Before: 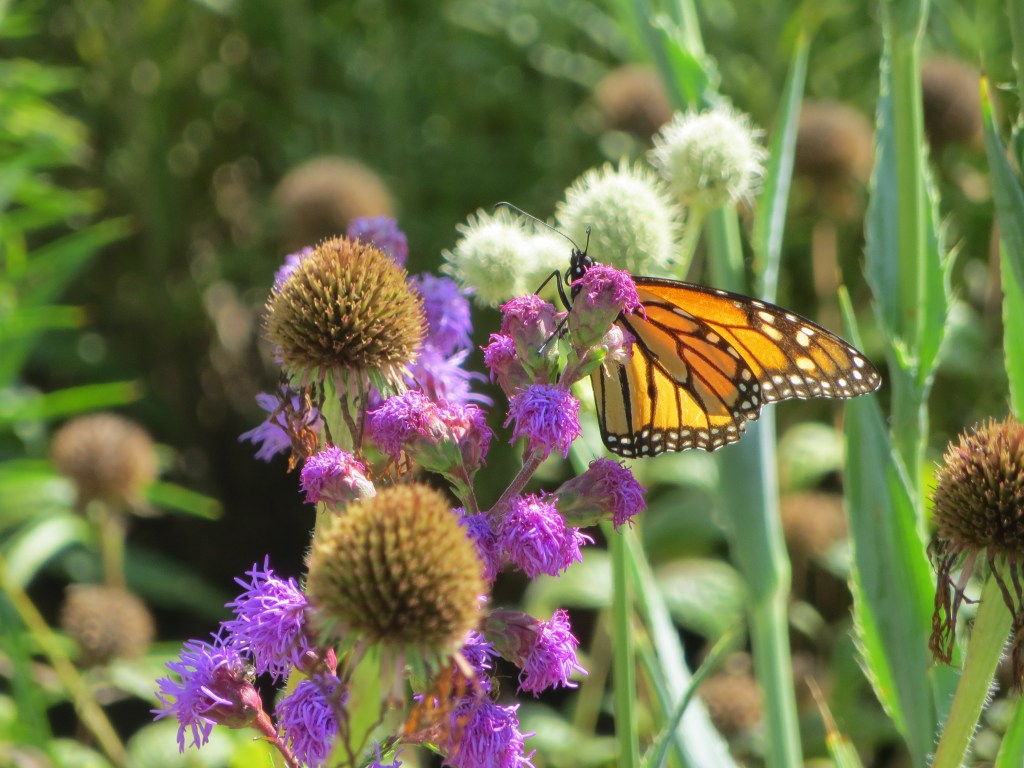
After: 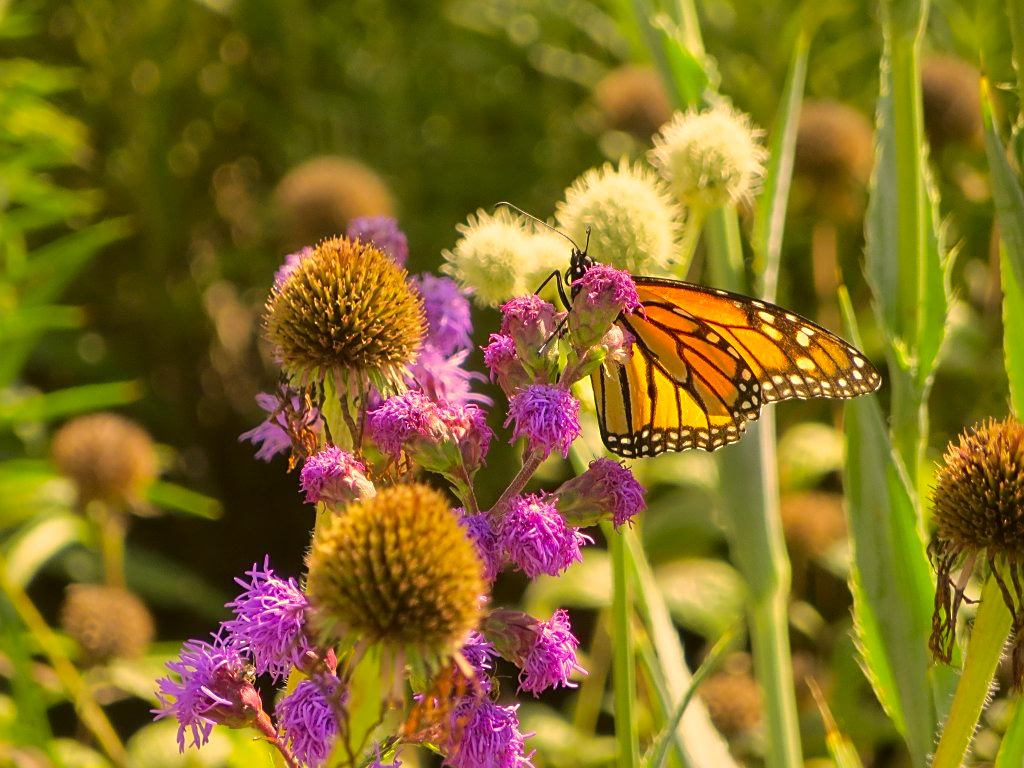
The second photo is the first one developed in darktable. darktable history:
color correction: highlights a* 17.94, highlights b* 35.39, shadows a* 1.48, shadows b* 6.42, saturation 1.01
sharpen: amount 0.6
